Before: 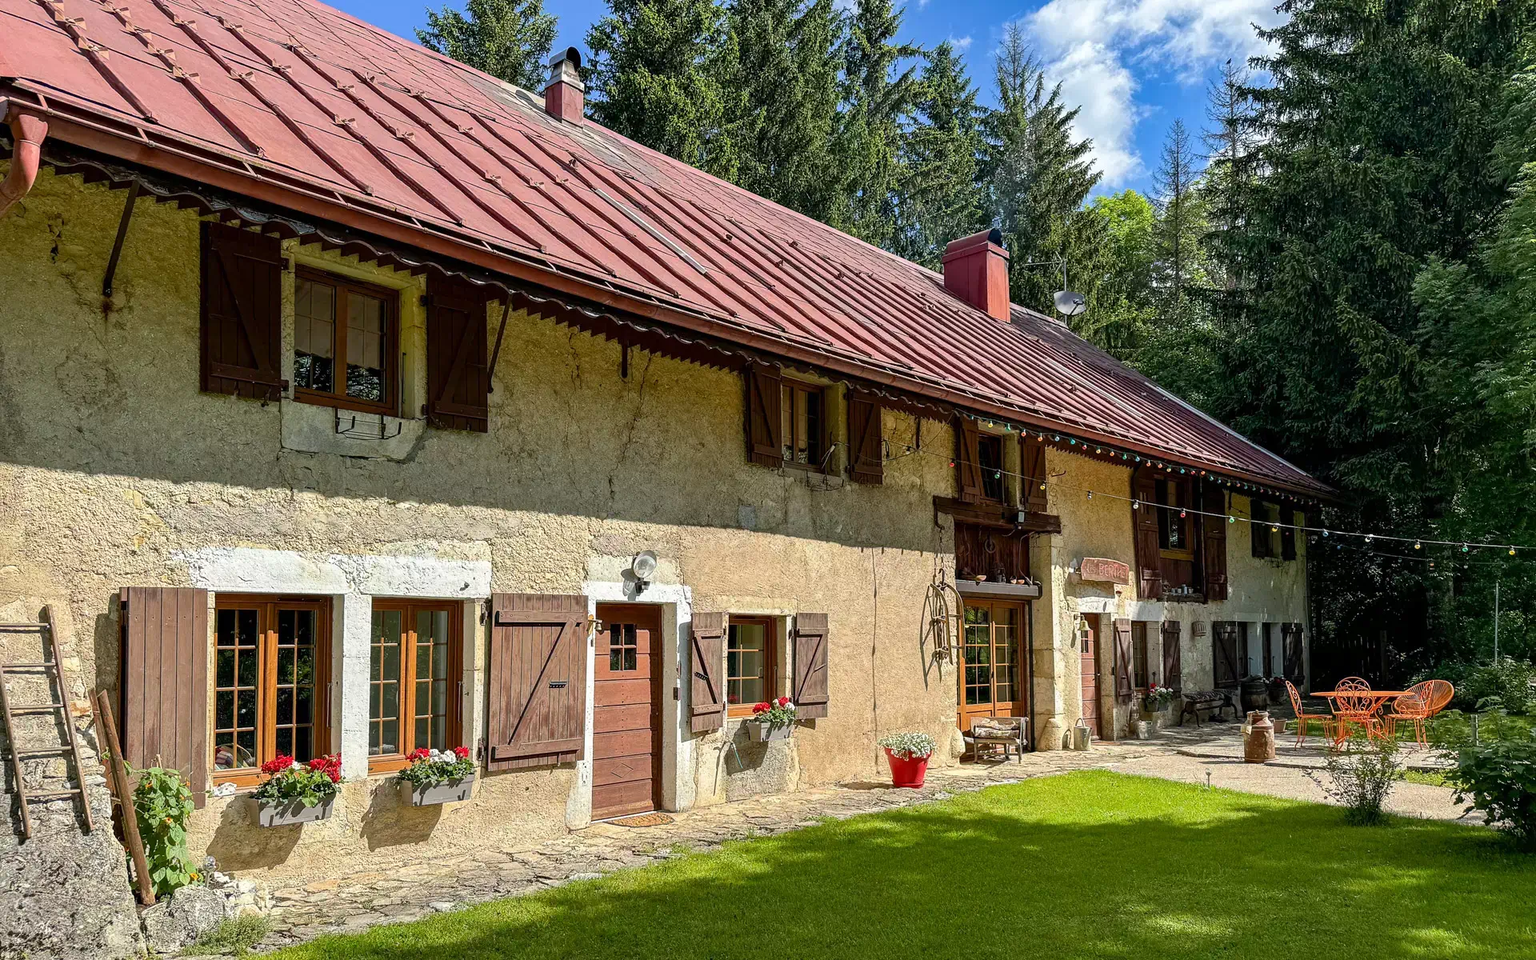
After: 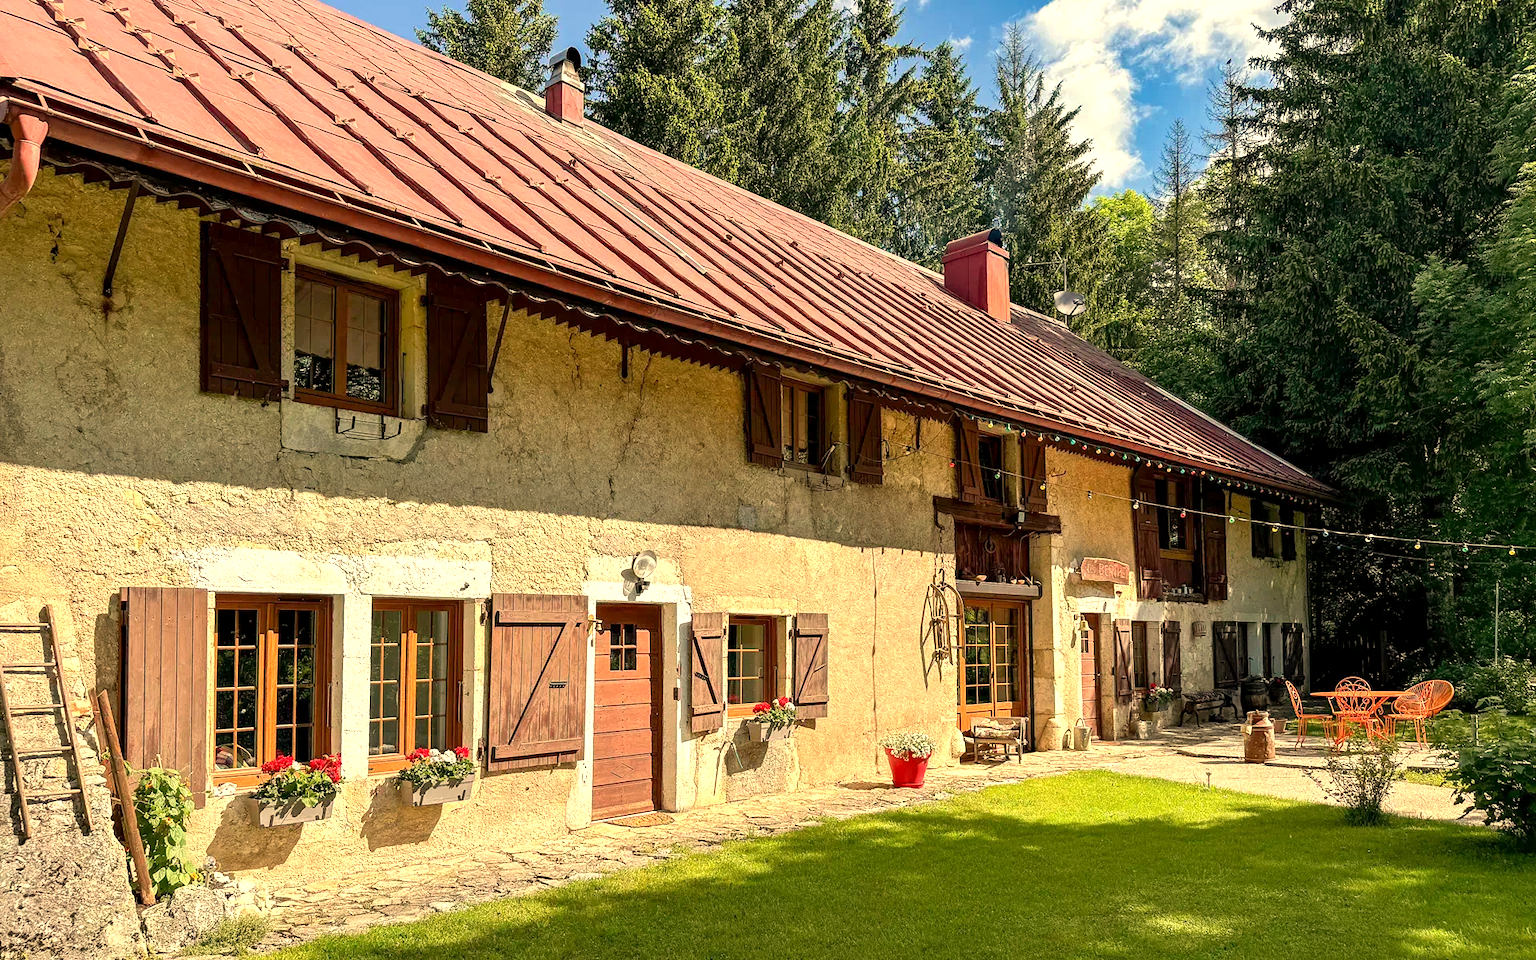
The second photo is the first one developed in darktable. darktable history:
exposure: black level correction 0.001, exposure 0.5 EV, compensate exposure bias true, compensate highlight preservation false
white balance: red 1.138, green 0.996, blue 0.812
